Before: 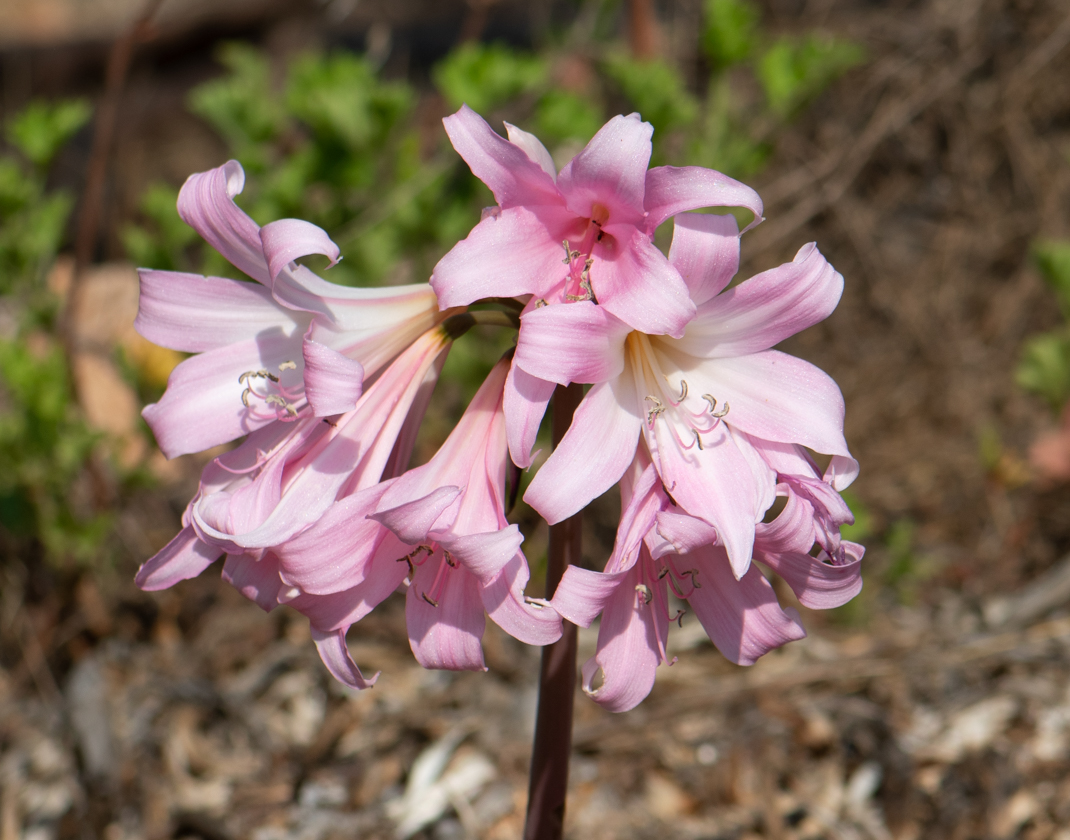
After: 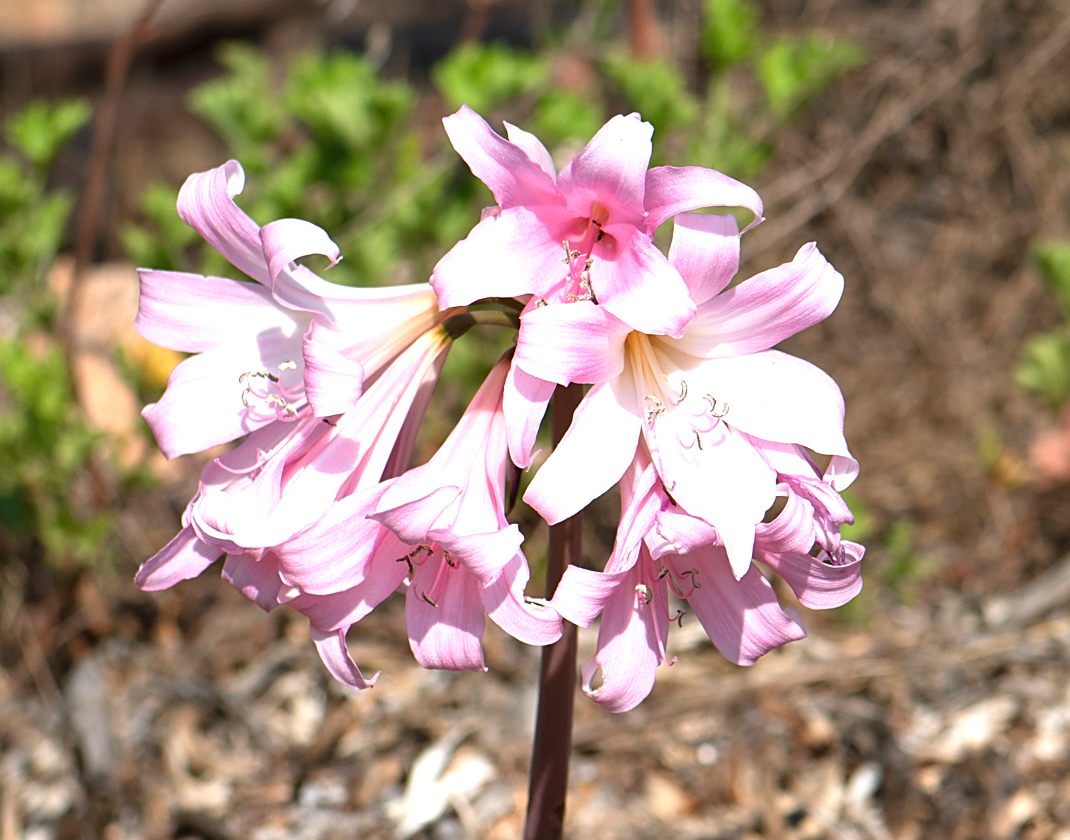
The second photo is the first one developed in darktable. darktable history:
exposure: black level correction -0.001, exposure 0.902 EV, compensate exposure bias true, compensate highlight preservation false
color calibration: illuminant custom, x 0.349, y 0.364, temperature 4899.92 K
sharpen: on, module defaults
